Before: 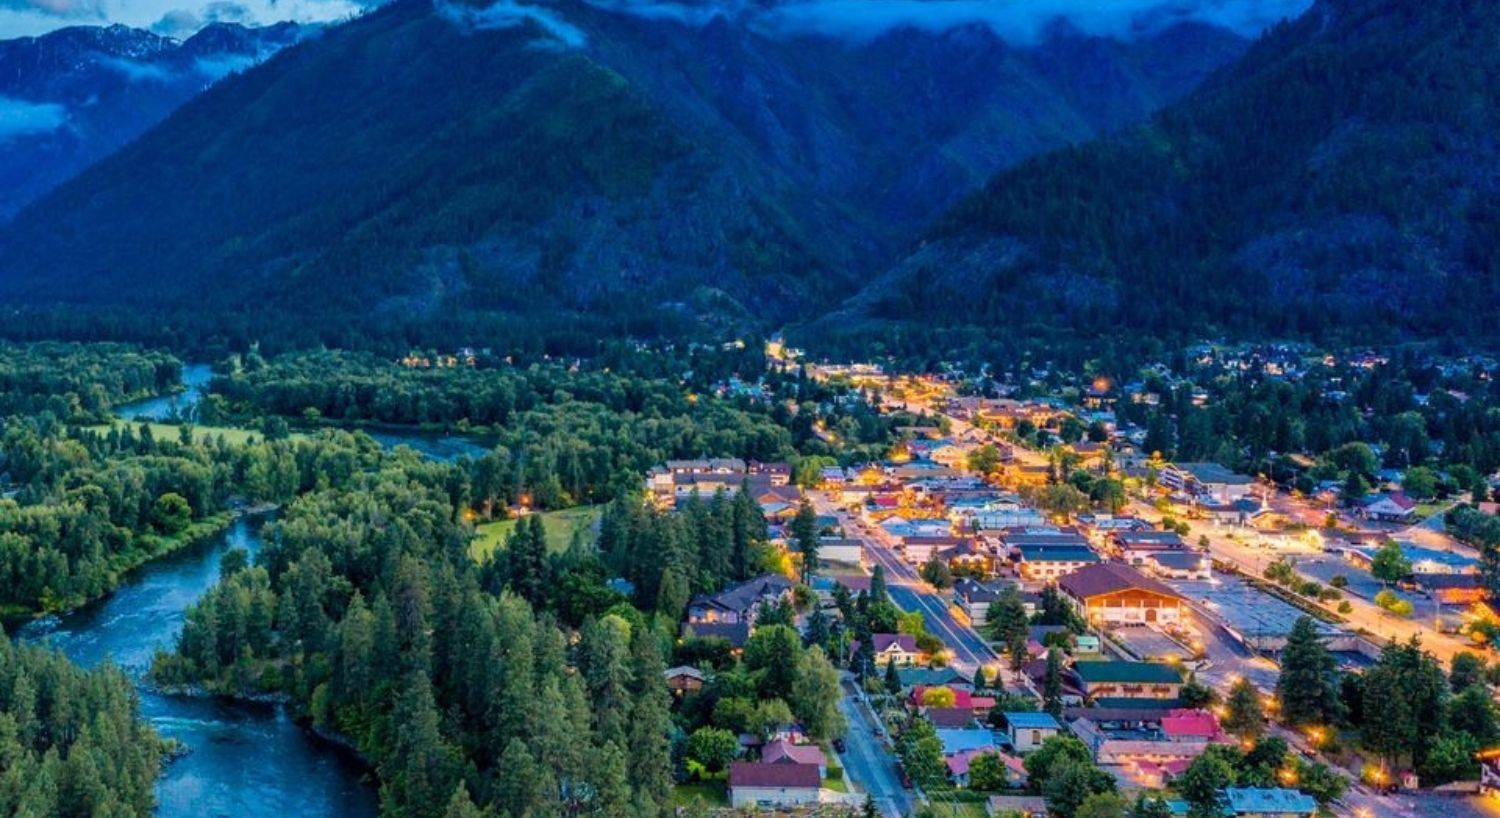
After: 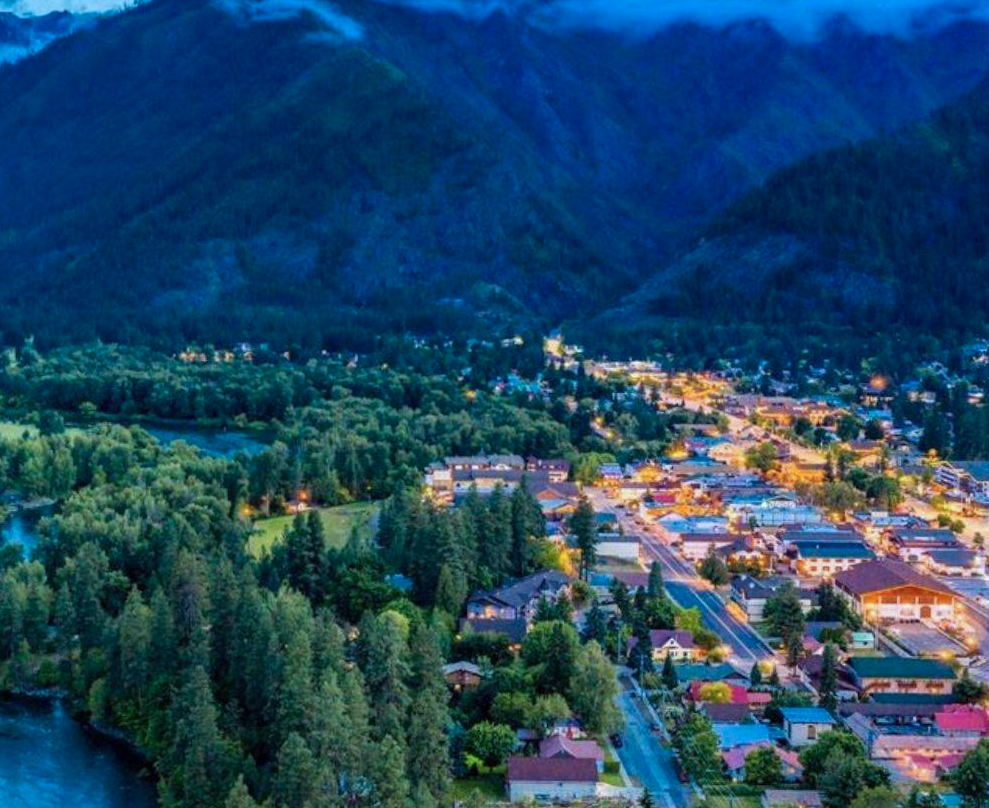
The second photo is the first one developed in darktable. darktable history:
exposure: compensate highlight preservation false
rotate and perspective: rotation 0.174°, lens shift (vertical) 0.013, lens shift (horizontal) 0.019, shear 0.001, automatic cropping original format, crop left 0.007, crop right 0.991, crop top 0.016, crop bottom 0.997
color correction: highlights a* -4.18, highlights b* -10.81
crop and rotate: left 15.055%, right 18.278%
